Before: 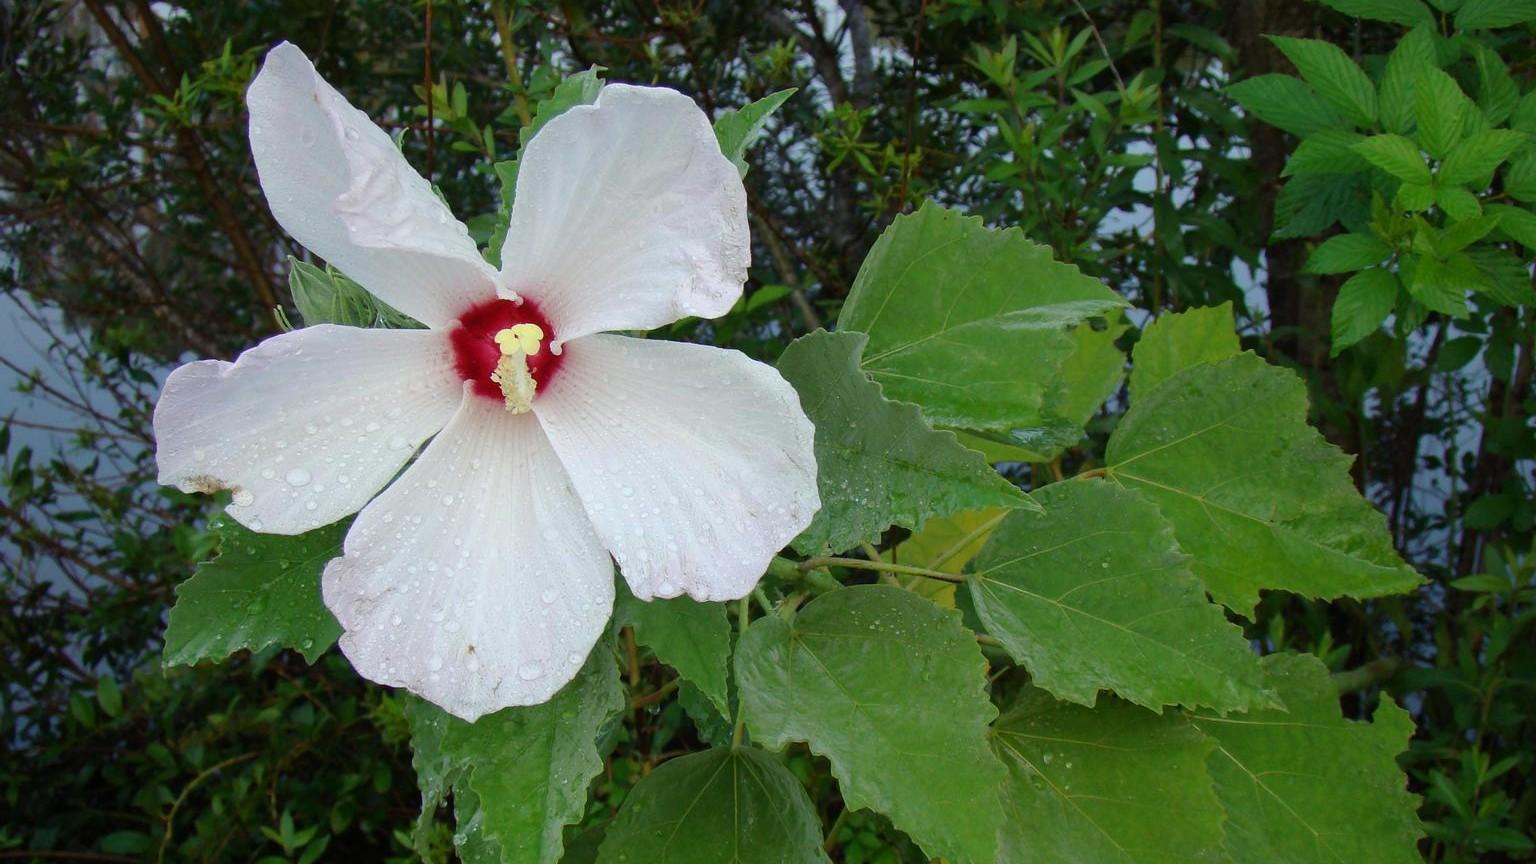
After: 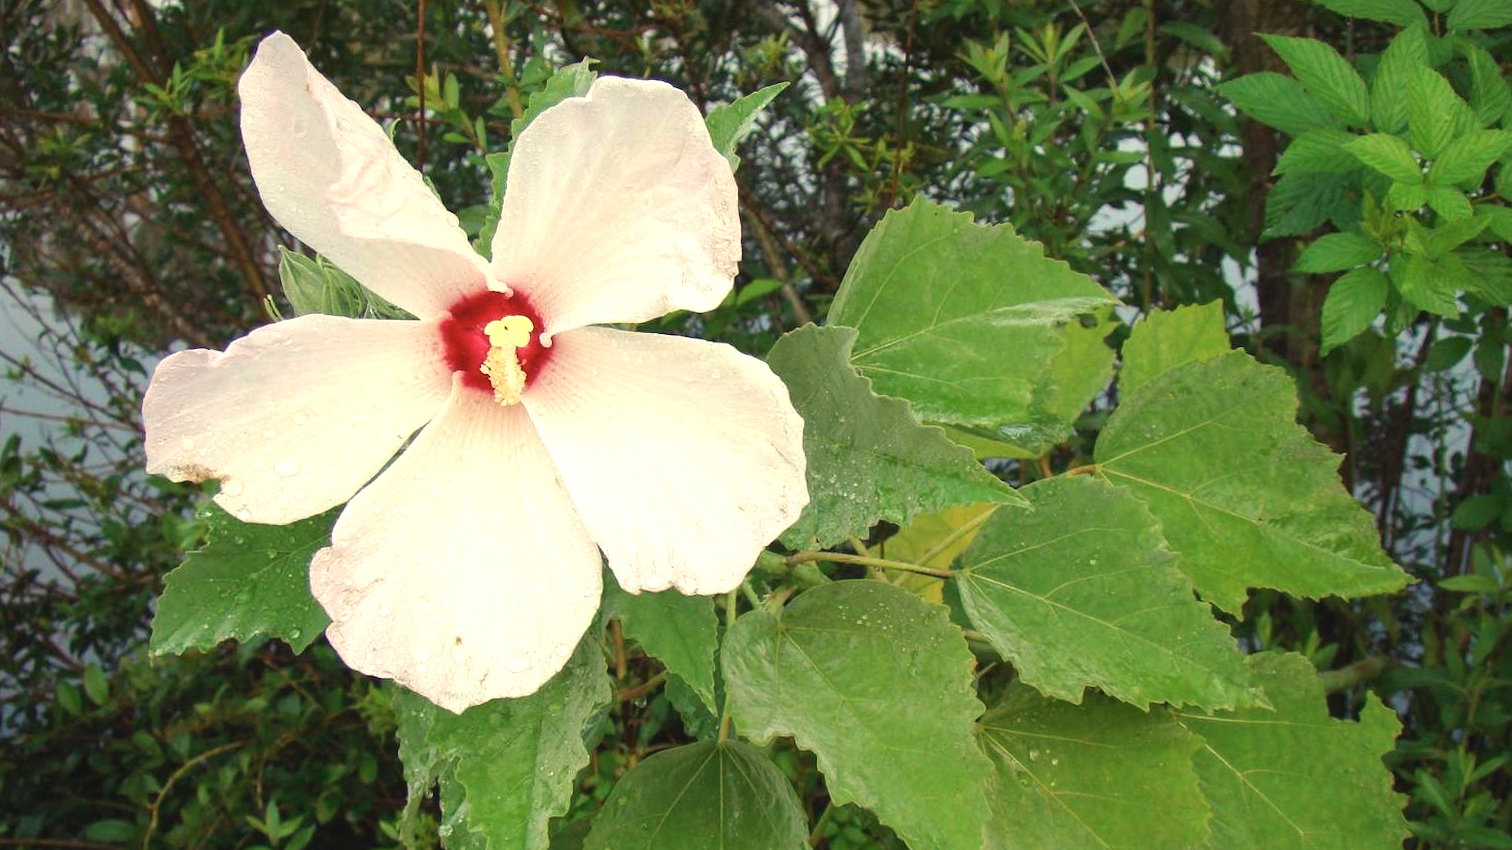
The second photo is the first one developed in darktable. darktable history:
contrast brightness saturation: contrast -0.1, saturation -0.1
local contrast: highlights 100%, shadows 100%, detail 120%, midtone range 0.2
exposure: black level correction 0, exposure 0.9 EV, compensate highlight preservation false
white balance: red 1.123, blue 0.83
crop and rotate: angle -0.5°
